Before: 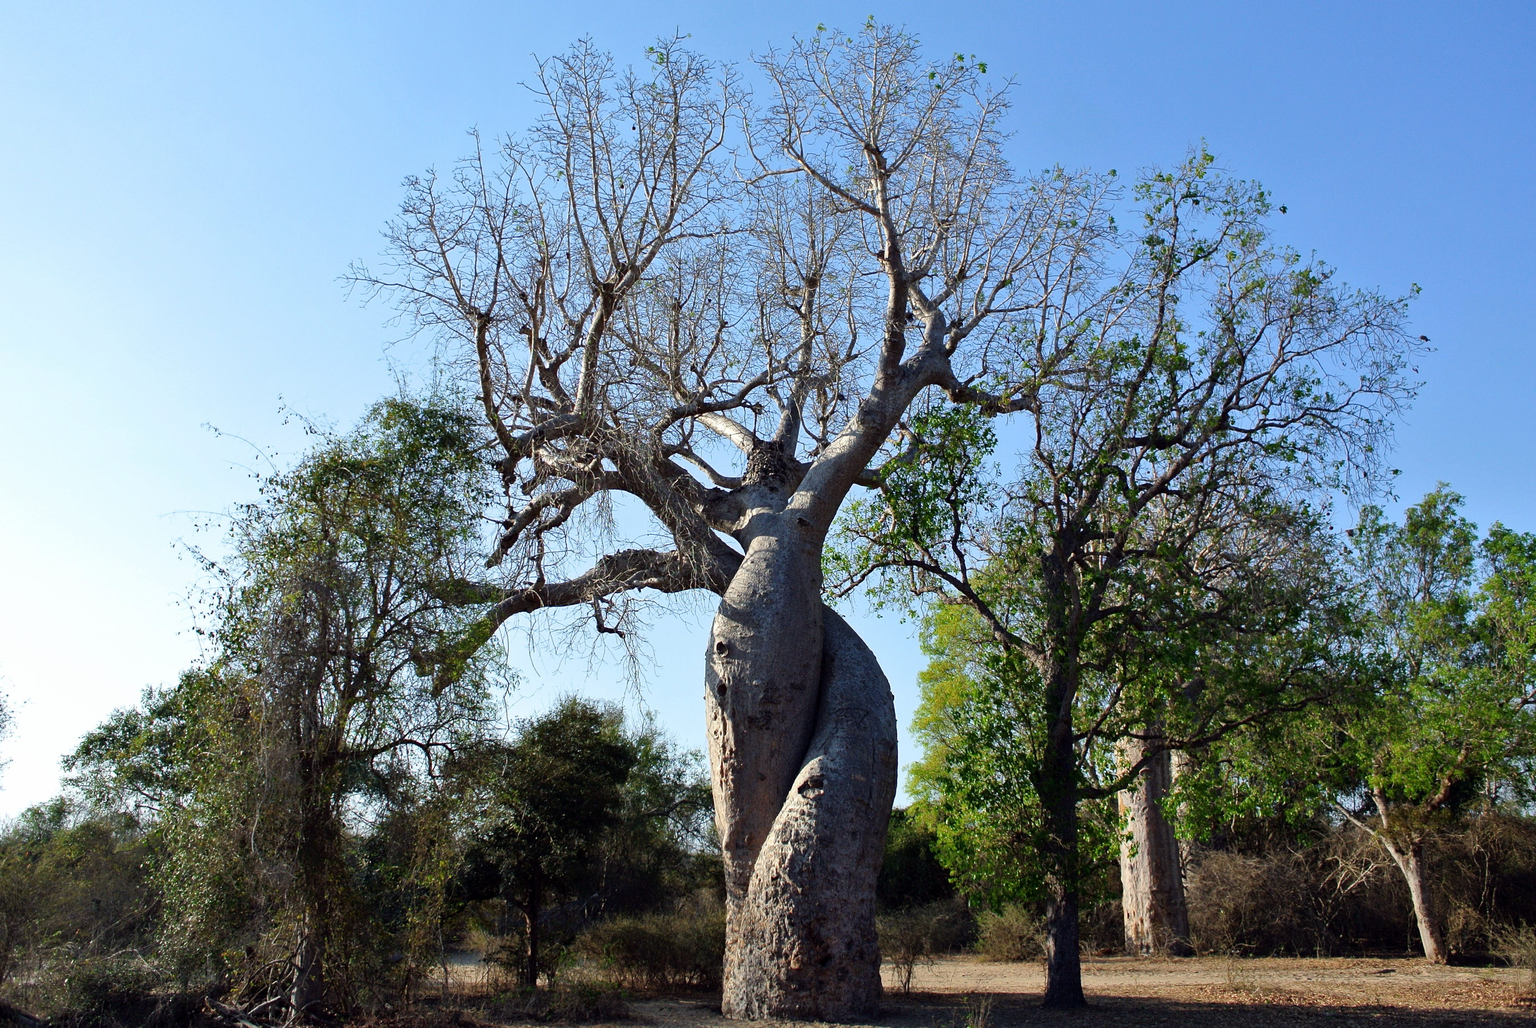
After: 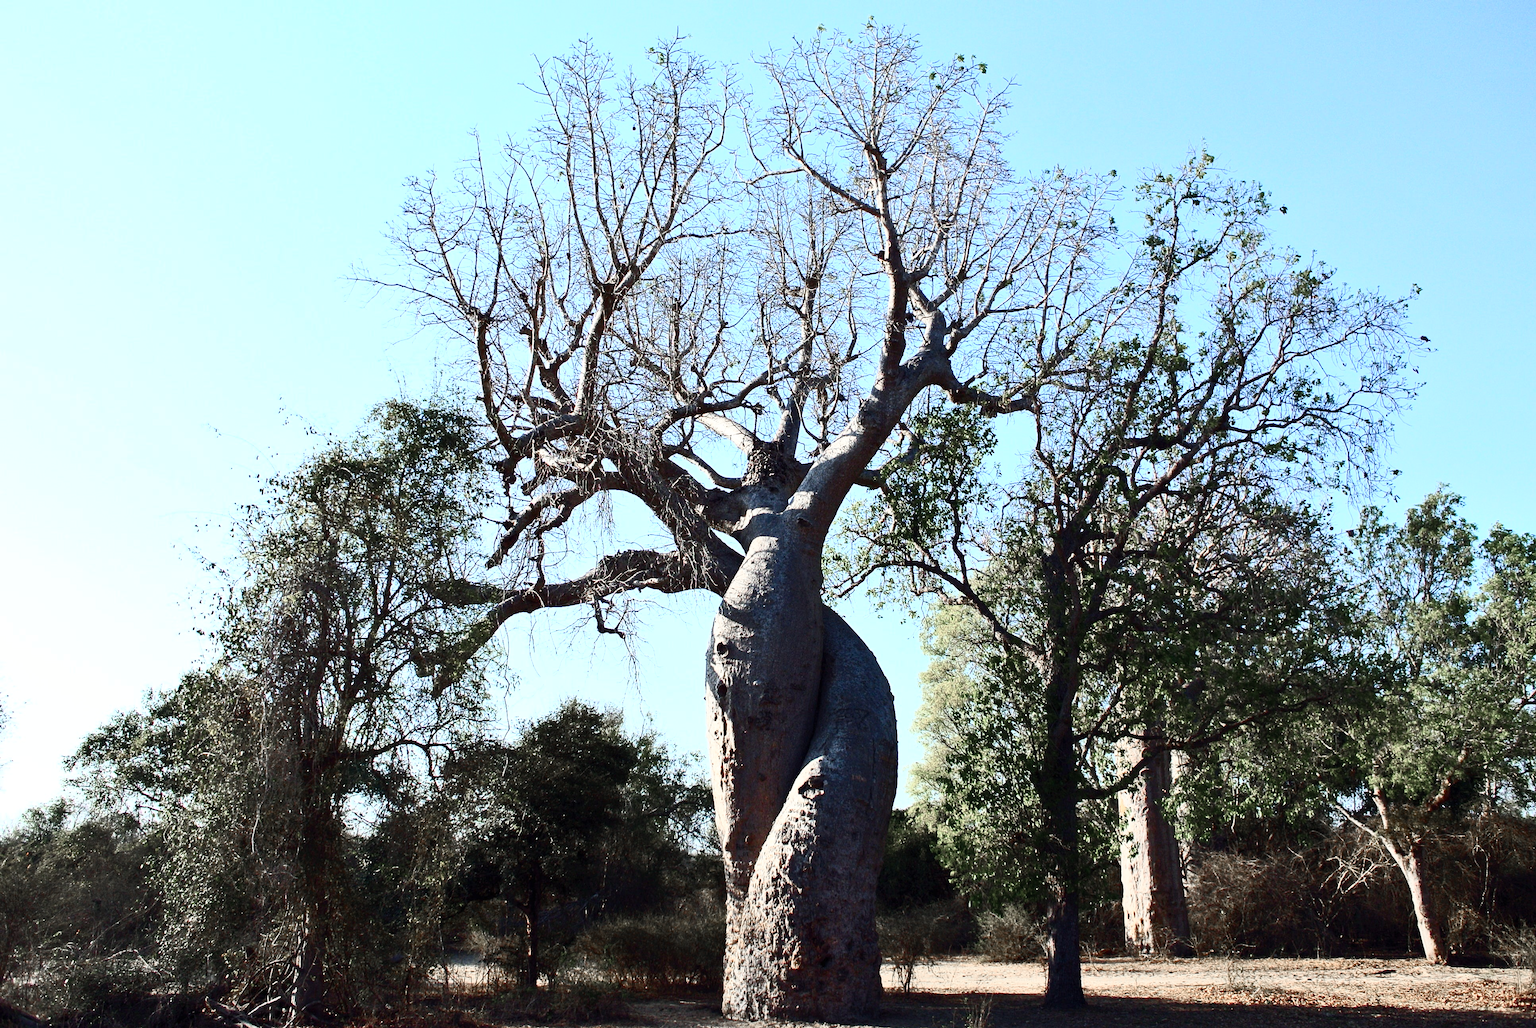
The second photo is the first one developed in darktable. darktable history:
color zones: curves: ch1 [(0, 0.708) (0.088, 0.648) (0.245, 0.187) (0.429, 0.326) (0.571, 0.498) (0.714, 0.5) (0.857, 0.5) (1, 0.708)]
contrast brightness saturation: contrast 0.606, brightness 0.343, saturation 0.138
